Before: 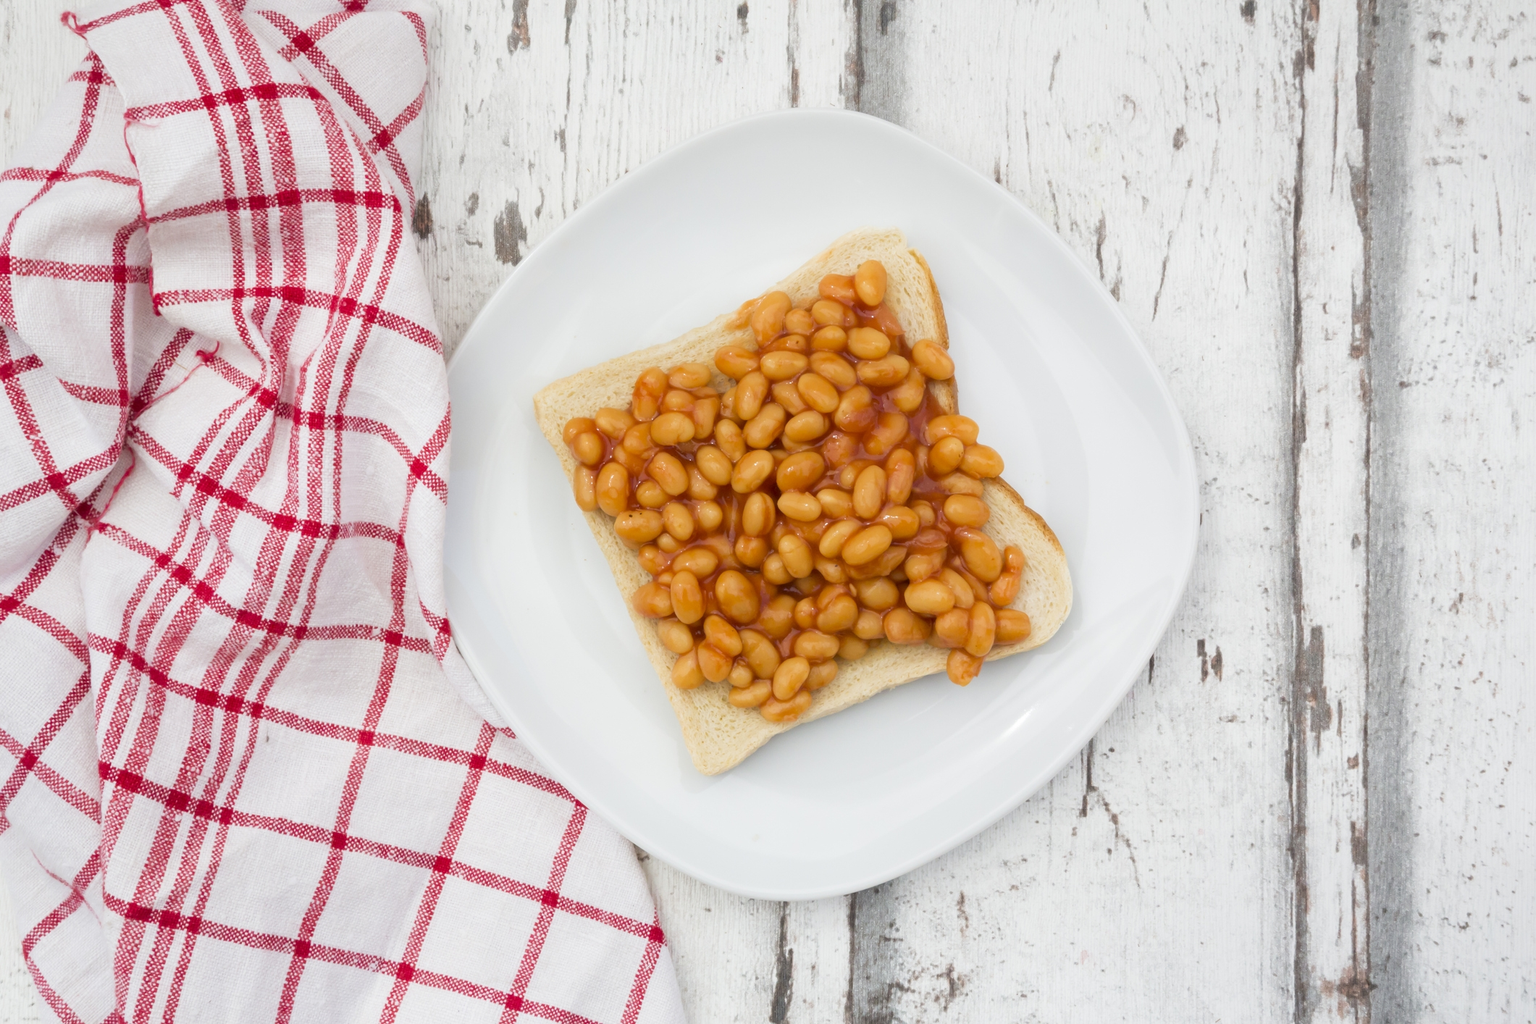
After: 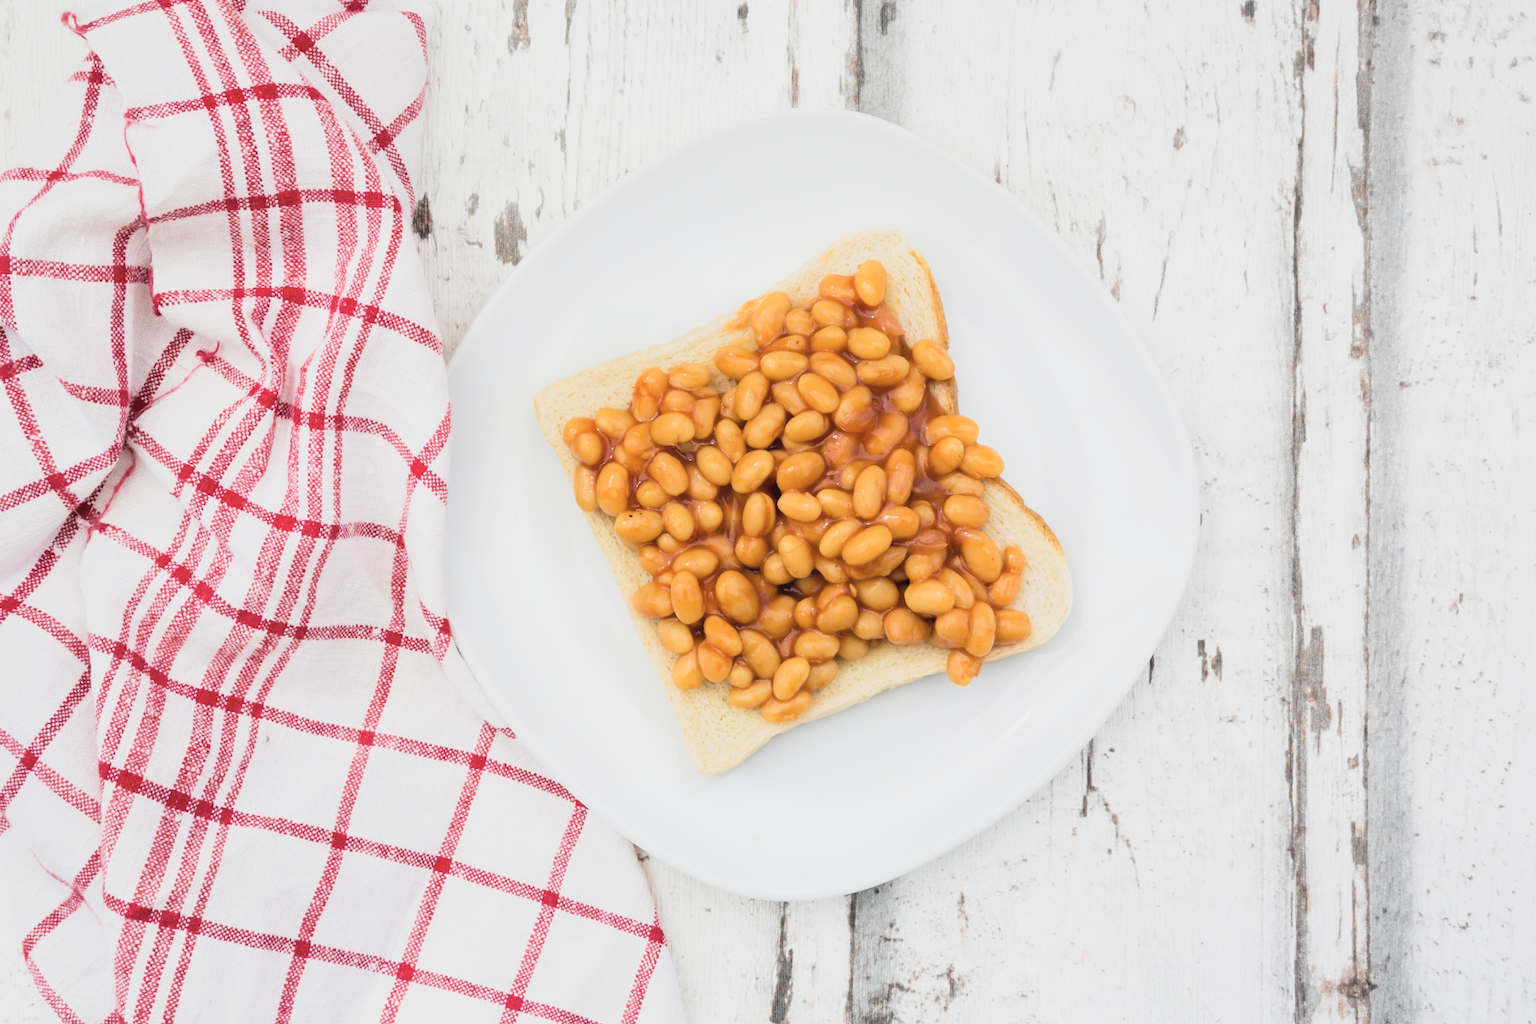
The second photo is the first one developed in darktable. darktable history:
contrast brightness saturation: contrast 0.14, brightness 0.21
filmic rgb: black relative exposure -5 EV, hardness 2.88, contrast 1.3, highlights saturation mix -30%
